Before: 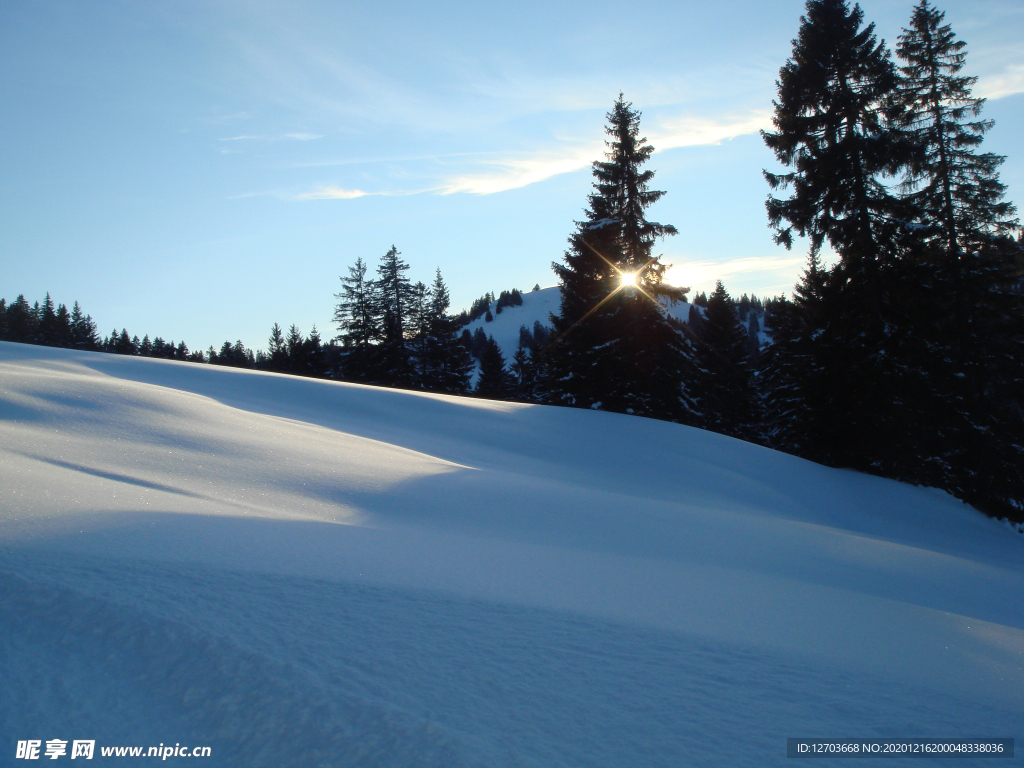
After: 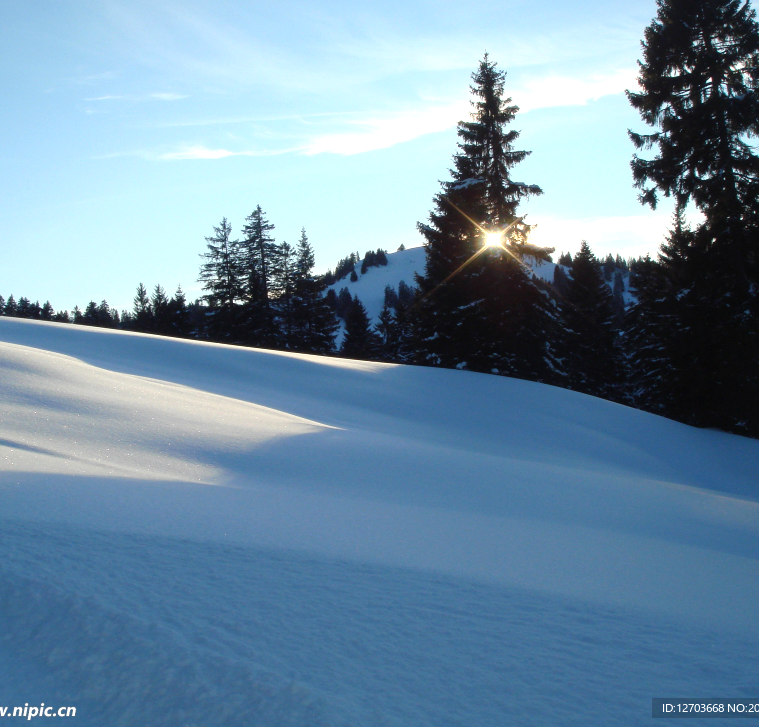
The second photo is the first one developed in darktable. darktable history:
exposure: exposure 0.3 EV, compensate highlight preservation false
crop and rotate: left 13.219%, top 5.329%, right 12.583%
